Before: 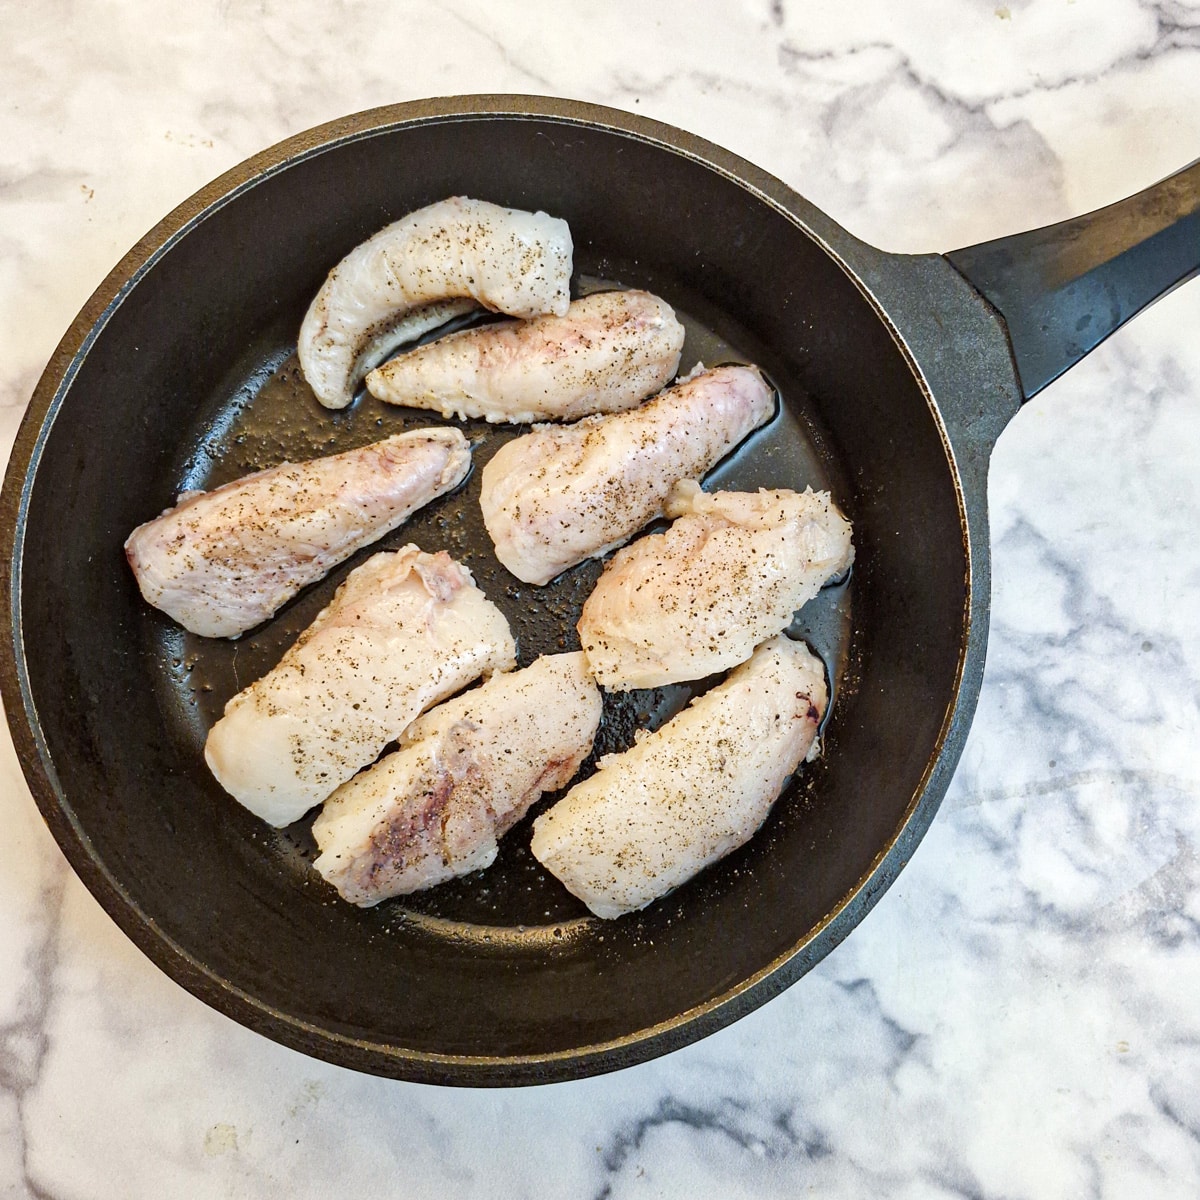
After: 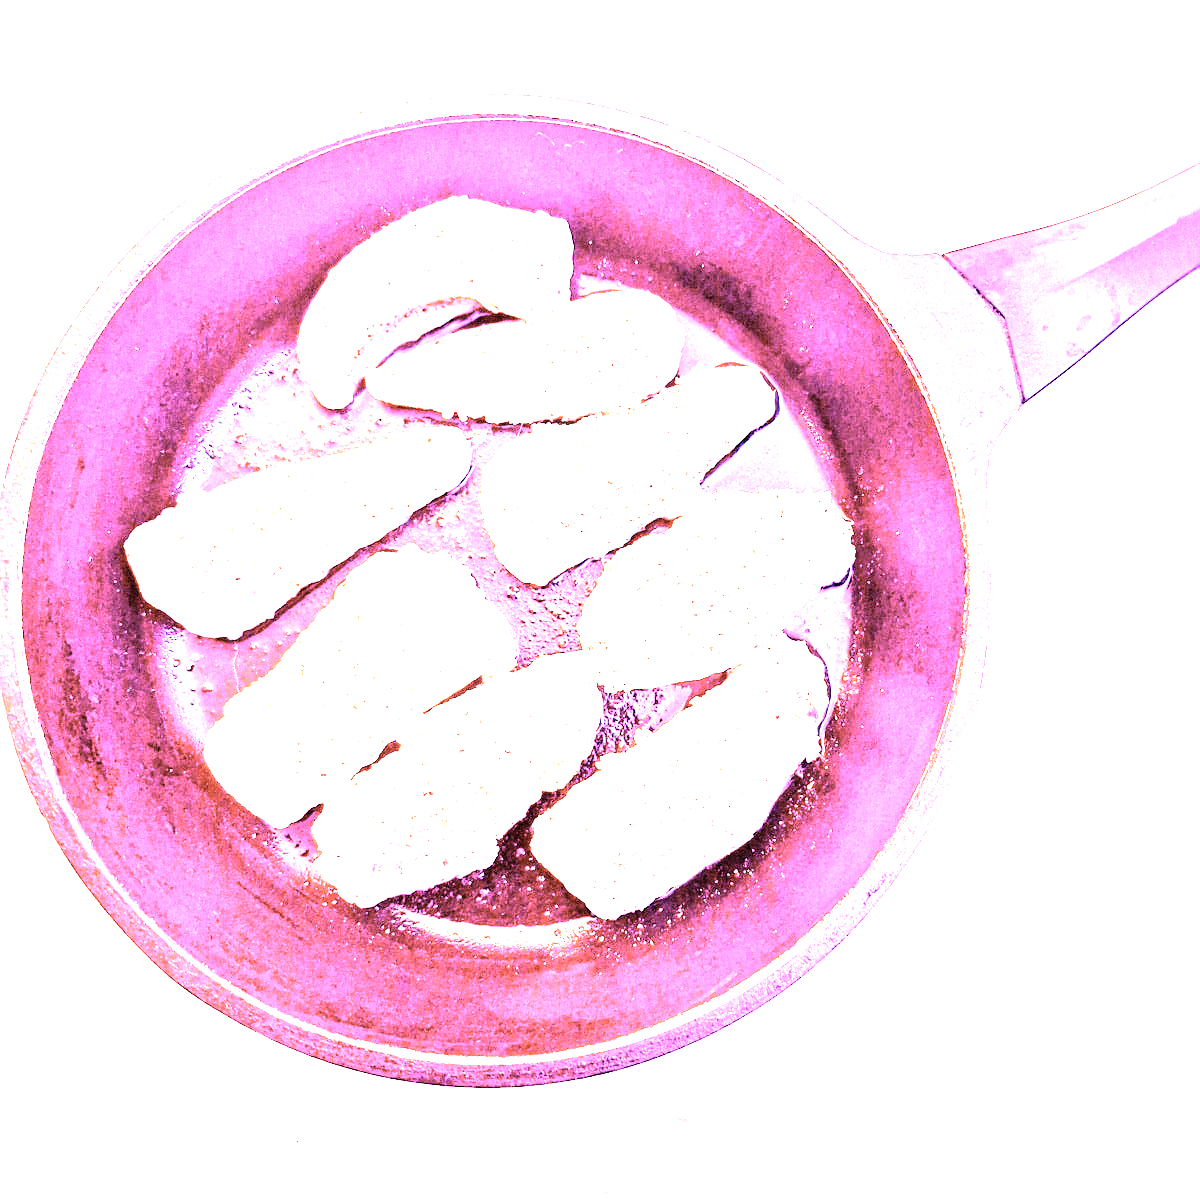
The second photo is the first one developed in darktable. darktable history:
white balance: red 8, blue 8
contrast brightness saturation: contrast 0.1, saturation -0.36
exposure: exposure 0.191 EV, compensate highlight preservation false
